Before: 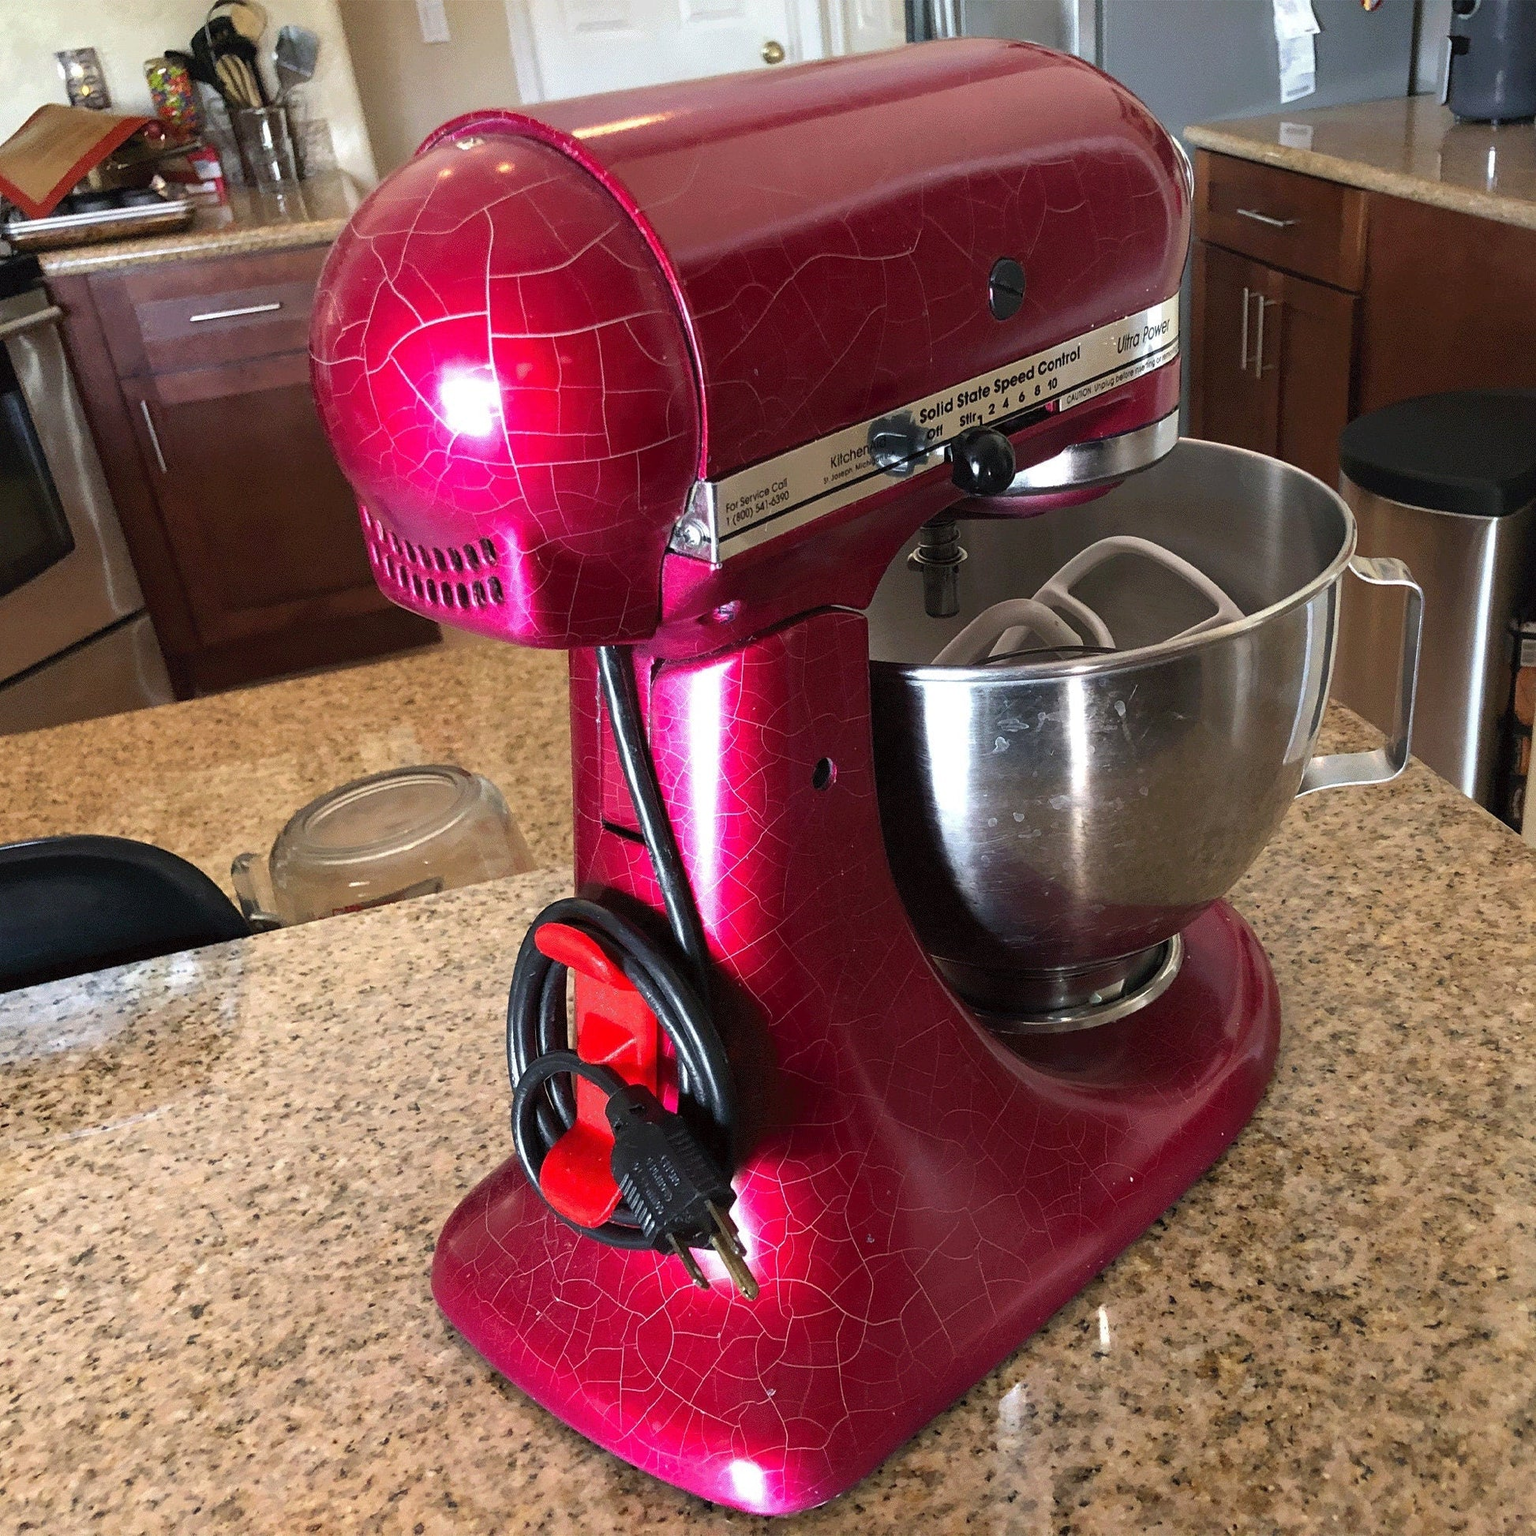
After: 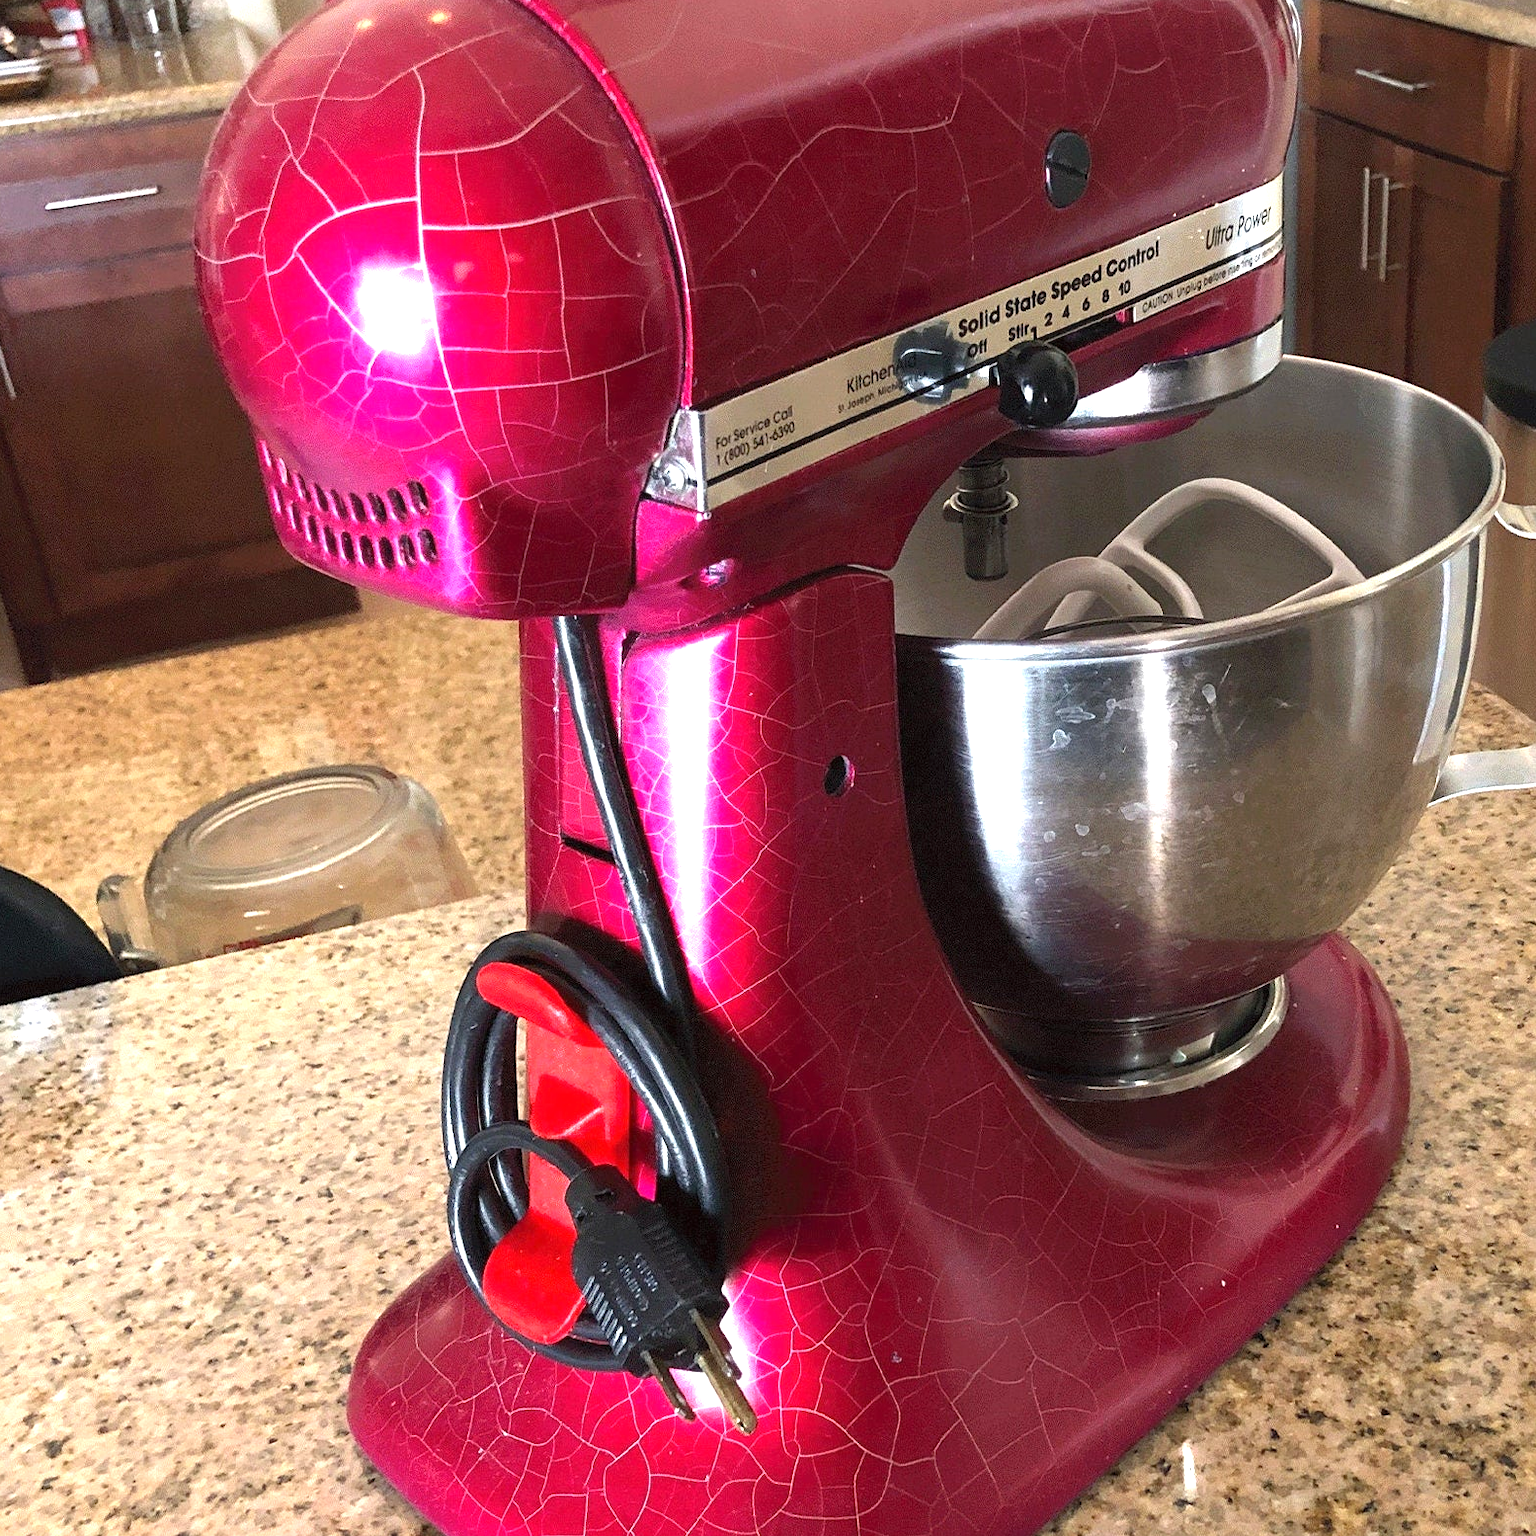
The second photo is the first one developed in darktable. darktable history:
exposure: black level correction 0, exposure 0.7 EV, compensate exposure bias true, compensate highlight preservation false
crop and rotate: left 10.071%, top 10.071%, right 10.02%, bottom 10.02%
